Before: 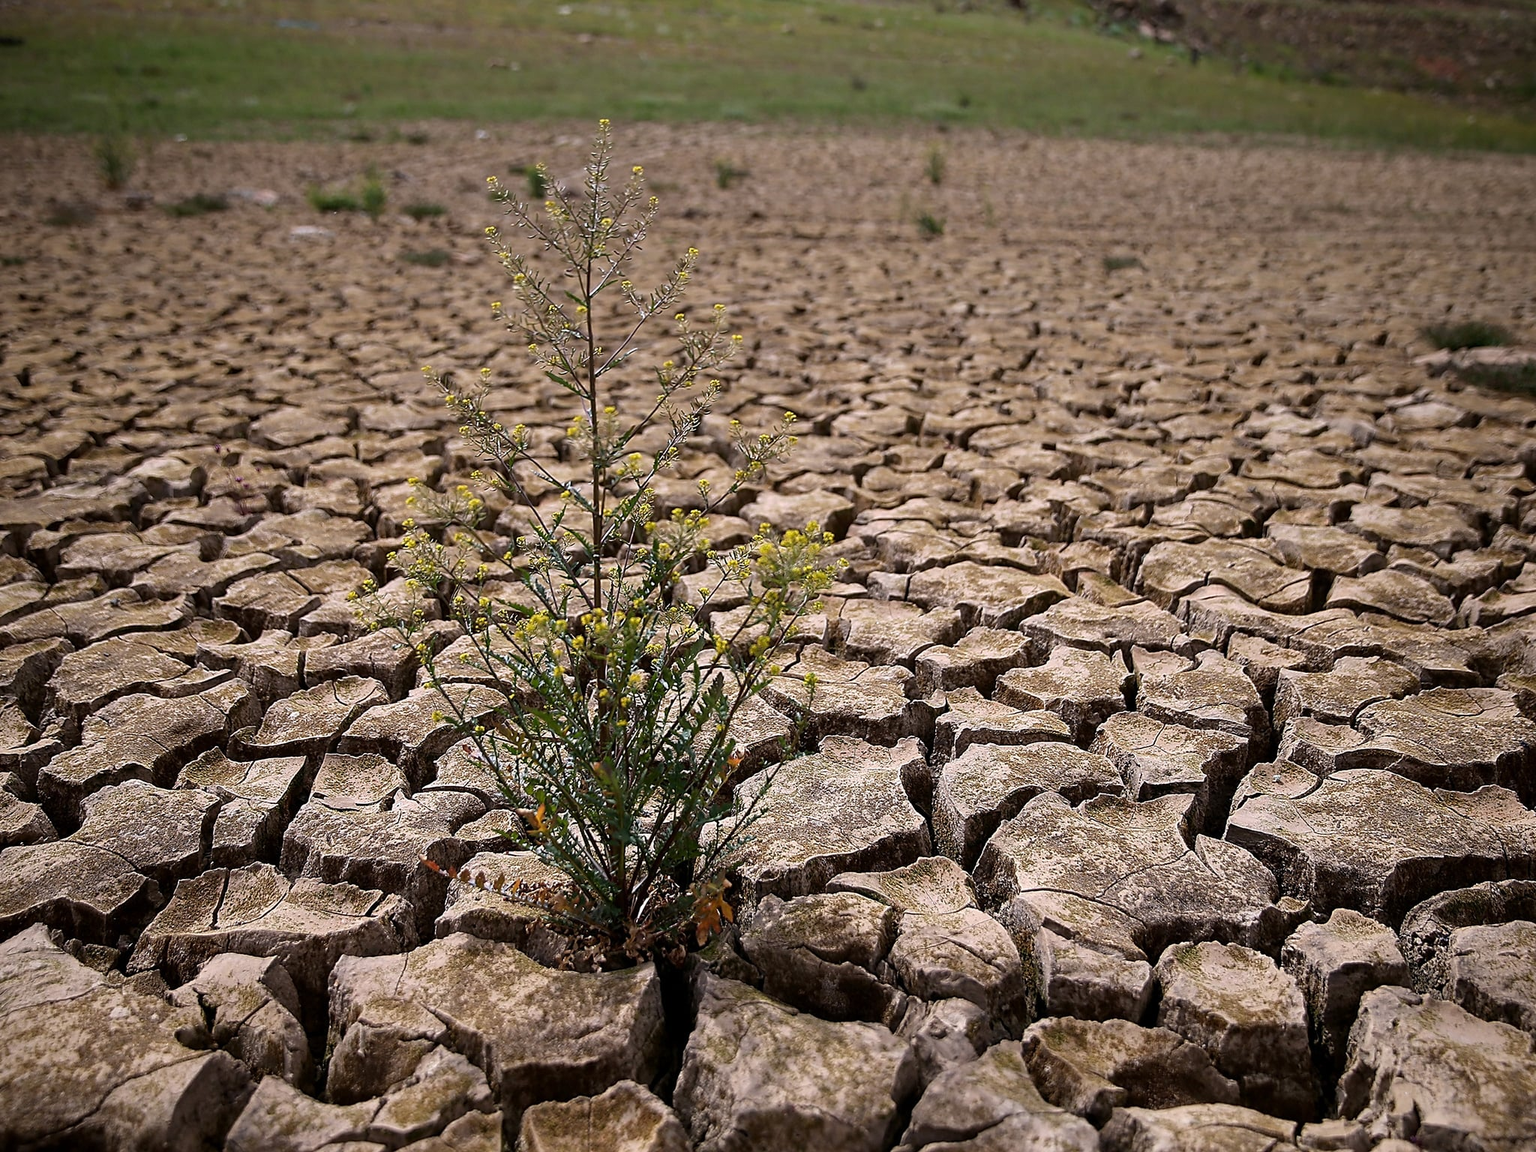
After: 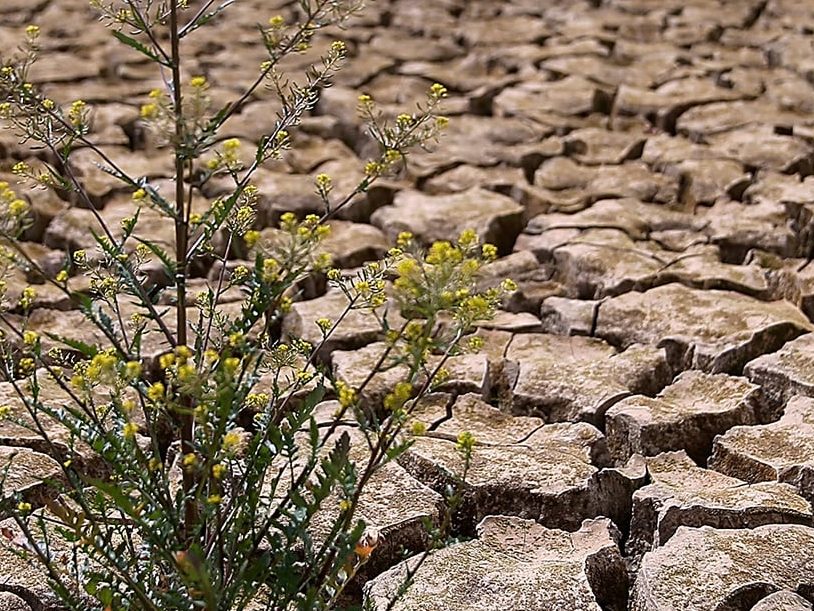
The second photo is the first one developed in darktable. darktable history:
crop: left 30.077%, top 30.334%, right 30.128%, bottom 29.824%
